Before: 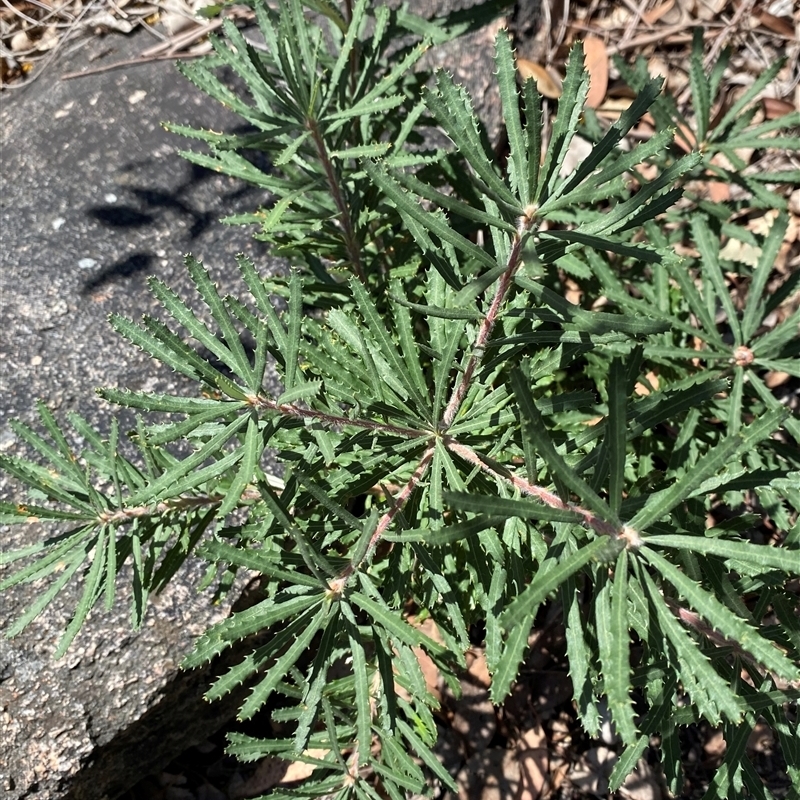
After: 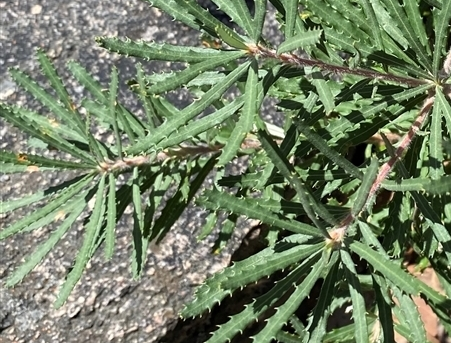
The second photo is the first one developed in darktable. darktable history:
crop: top 43.978%, right 43.607%, bottom 13.138%
